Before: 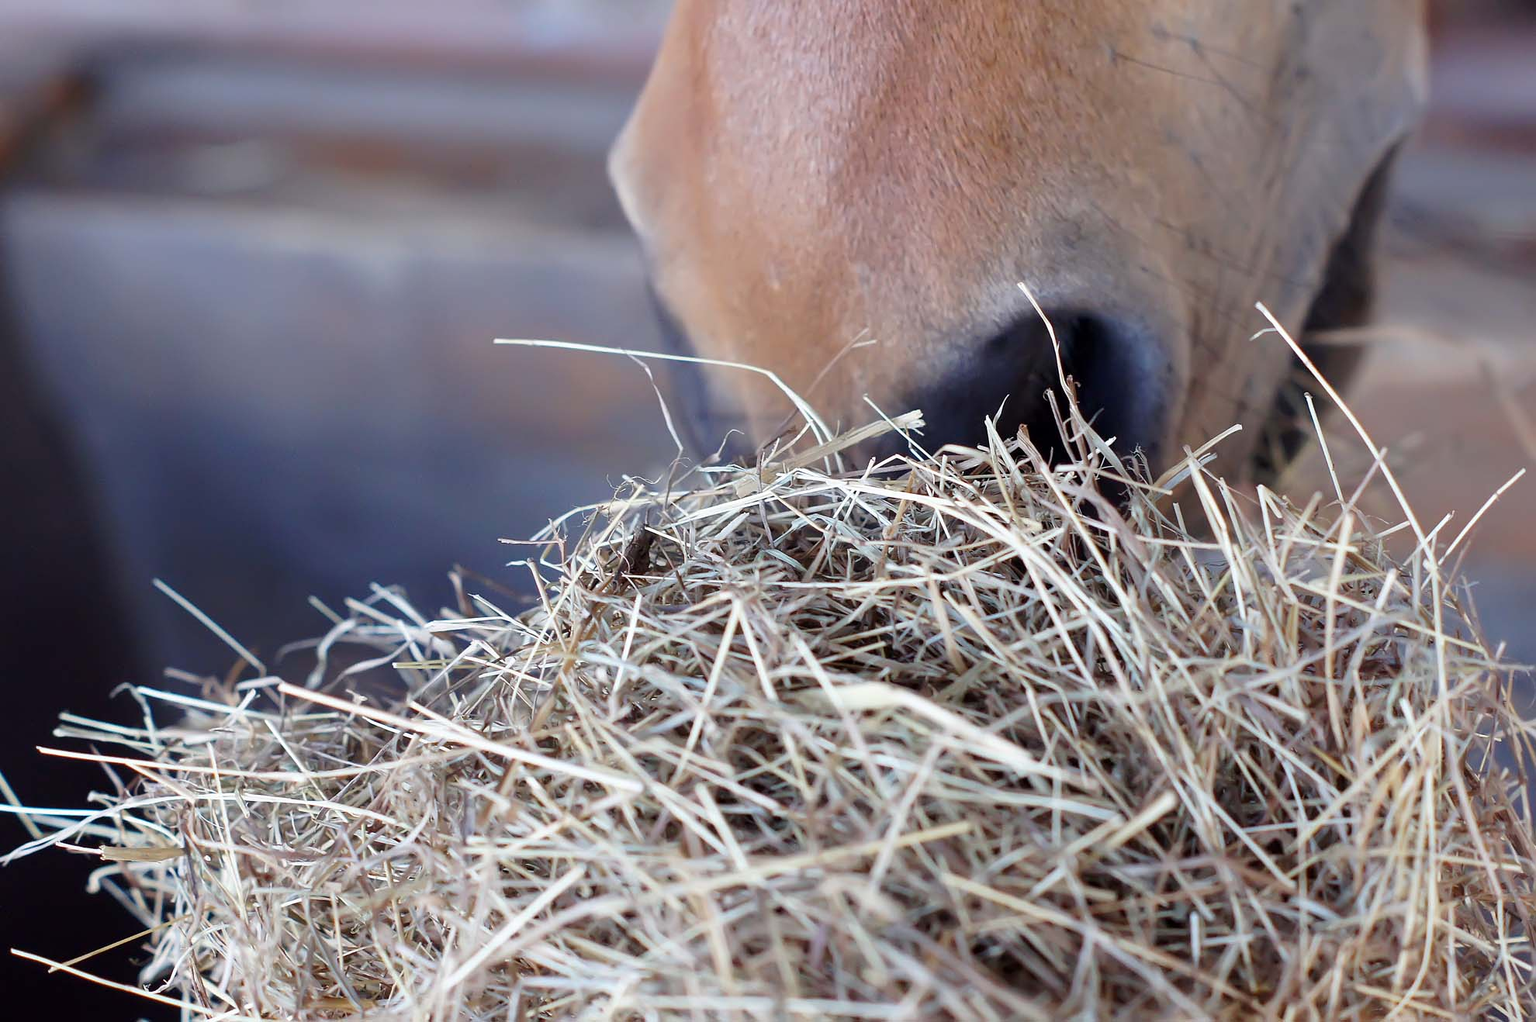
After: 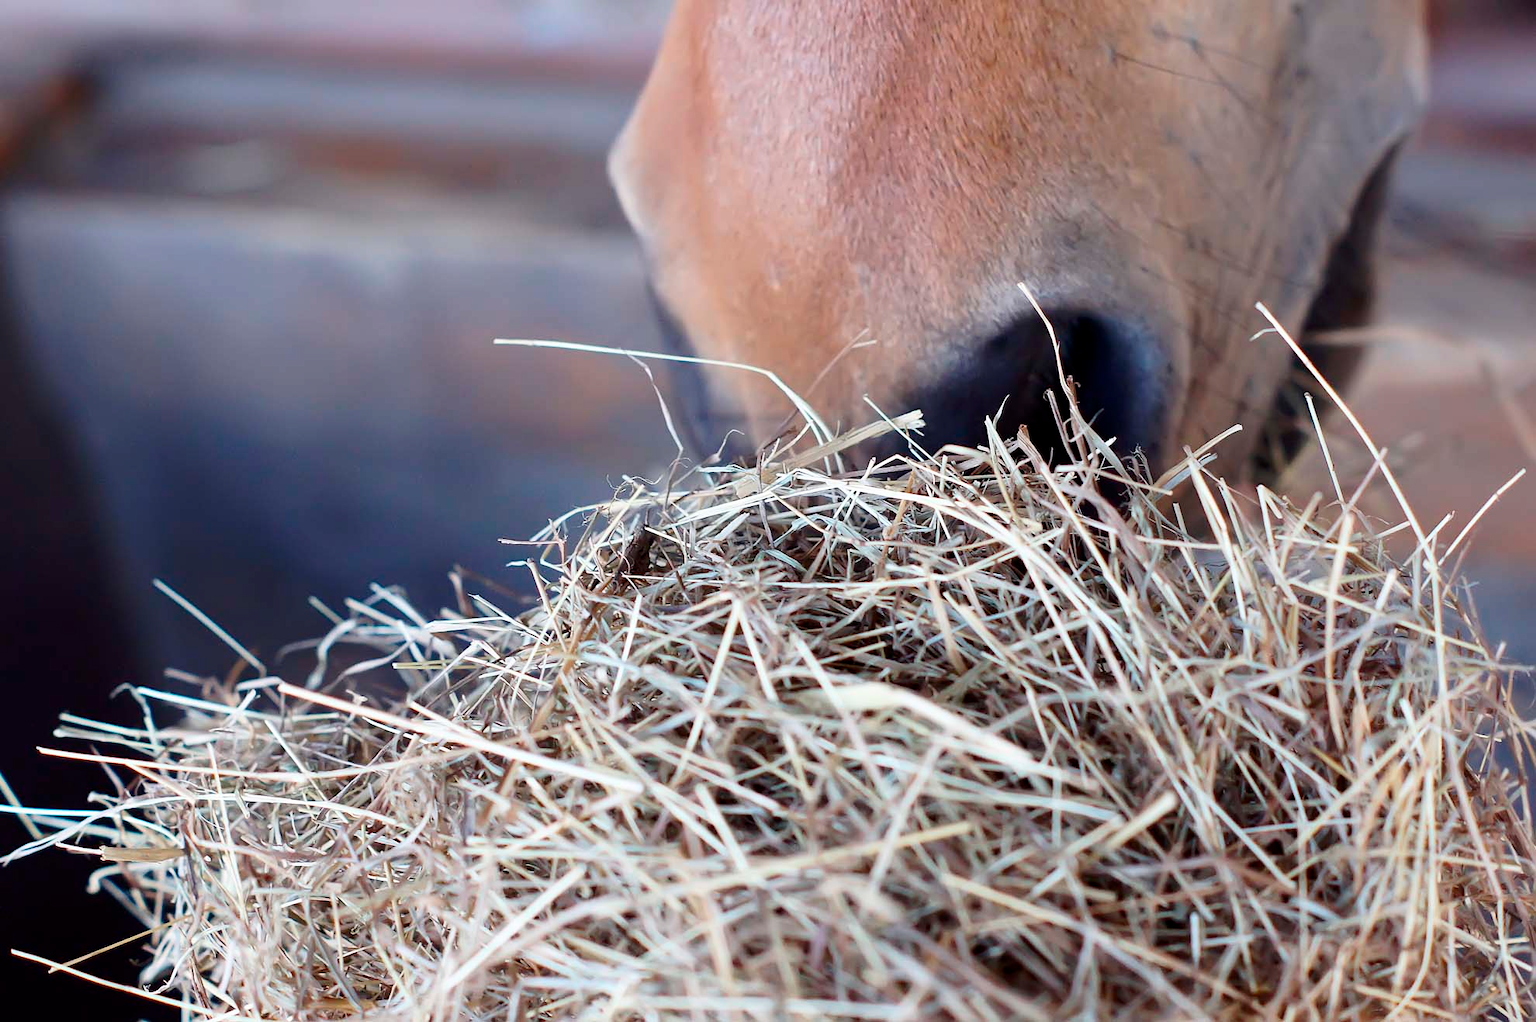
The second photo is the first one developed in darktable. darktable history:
contrast brightness saturation: contrast 0.142
